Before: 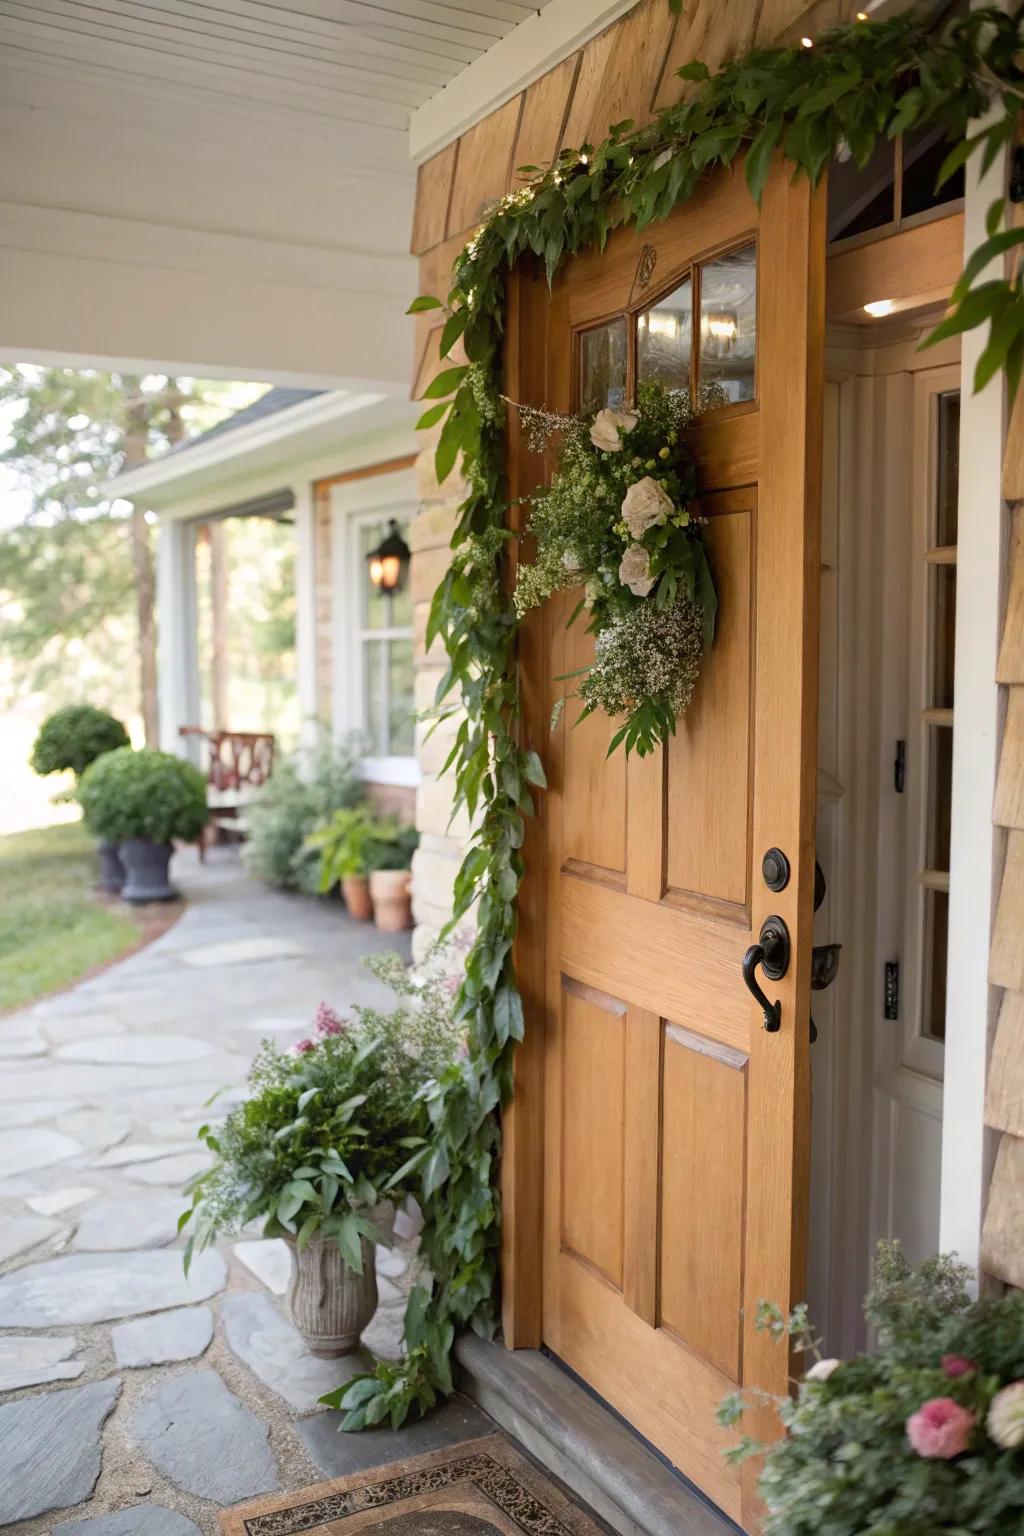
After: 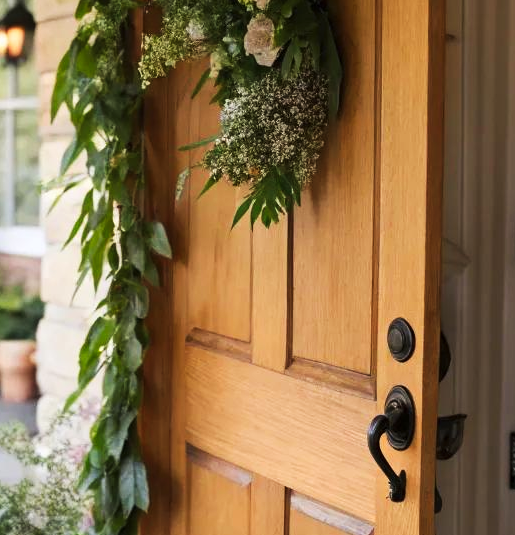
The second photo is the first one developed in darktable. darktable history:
tone curve: curves: ch0 [(0, 0) (0.003, 0.003) (0.011, 0.012) (0.025, 0.024) (0.044, 0.039) (0.069, 0.052) (0.1, 0.072) (0.136, 0.097) (0.177, 0.128) (0.224, 0.168) (0.277, 0.217) (0.335, 0.276) (0.399, 0.345) (0.468, 0.429) (0.543, 0.524) (0.623, 0.628) (0.709, 0.732) (0.801, 0.829) (0.898, 0.919) (1, 1)], preserve colors none
crop: left 36.649%, top 34.536%, right 13.022%, bottom 30.596%
